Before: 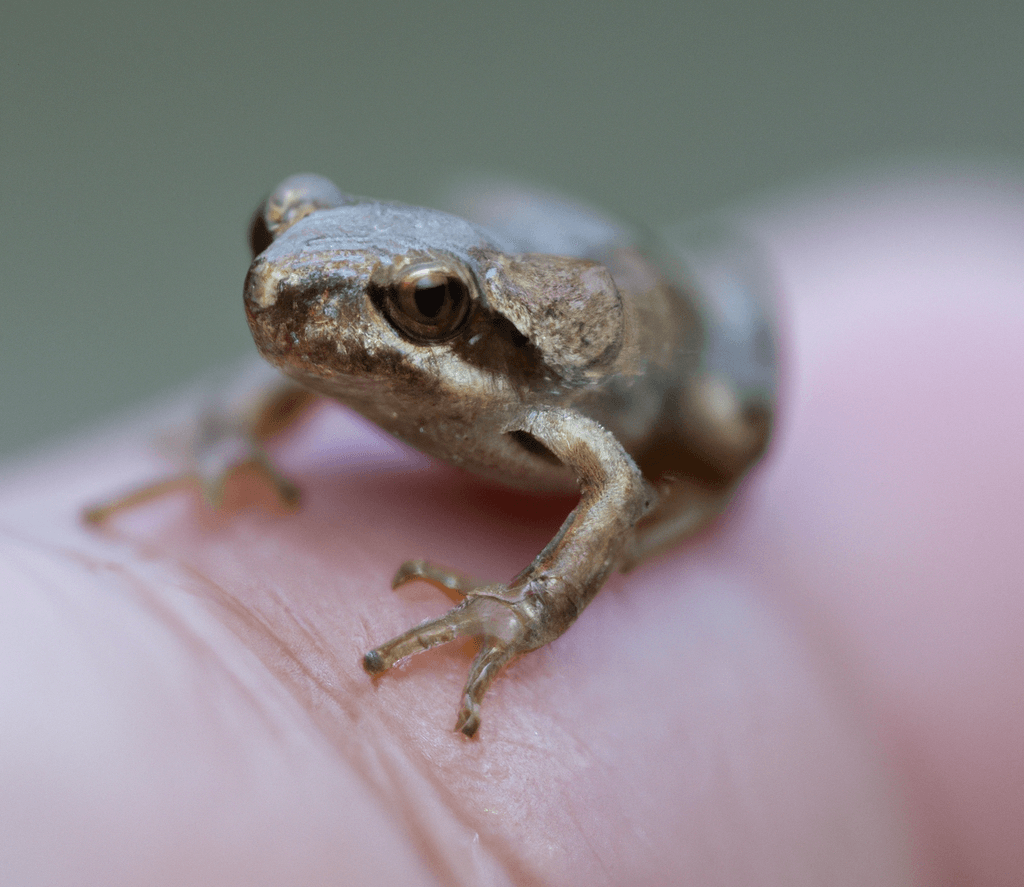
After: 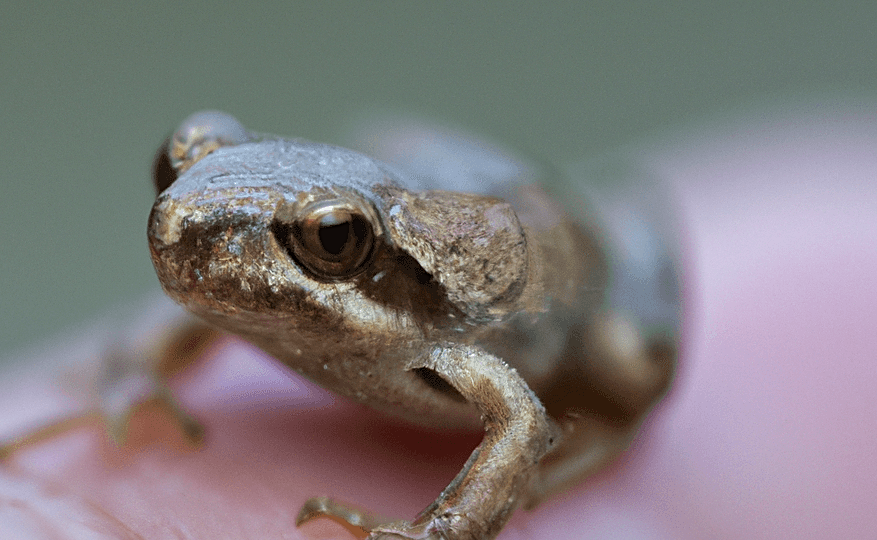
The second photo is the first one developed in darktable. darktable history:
crop and rotate: left 9.456%, top 7.228%, right 4.893%, bottom 31.819%
sharpen: on, module defaults
shadows and highlights: shadows 12.4, white point adjustment 1.13, soften with gaussian
velvia: strength 15.35%
